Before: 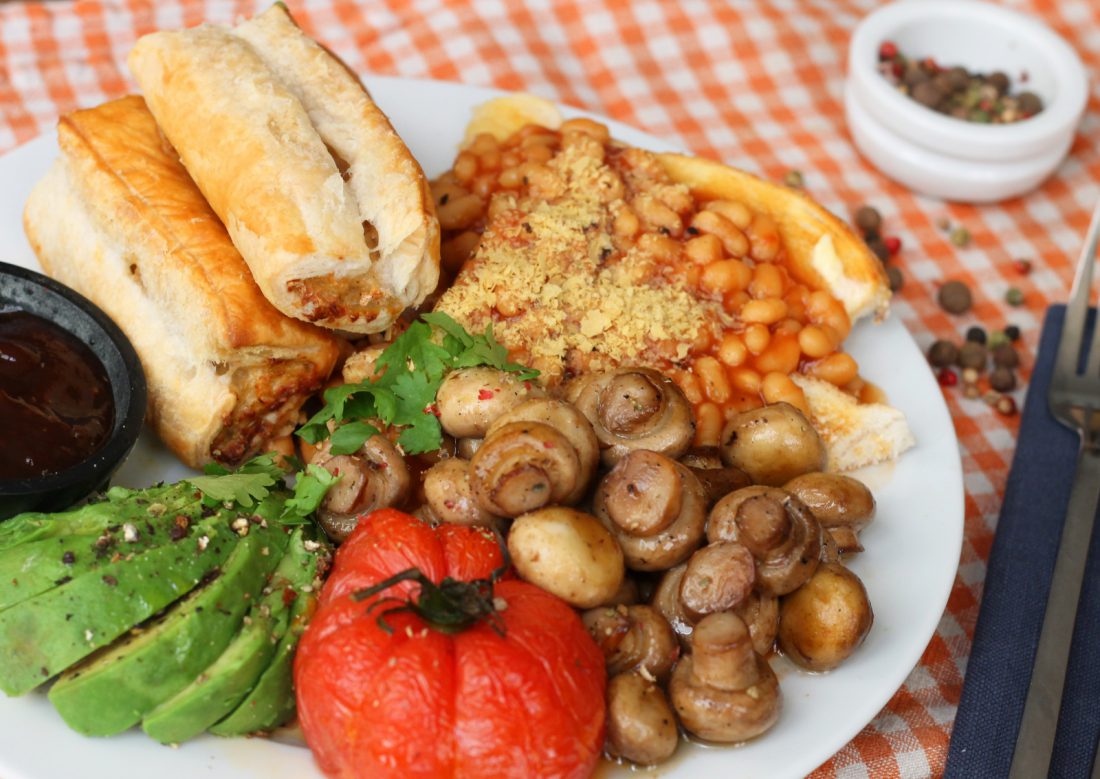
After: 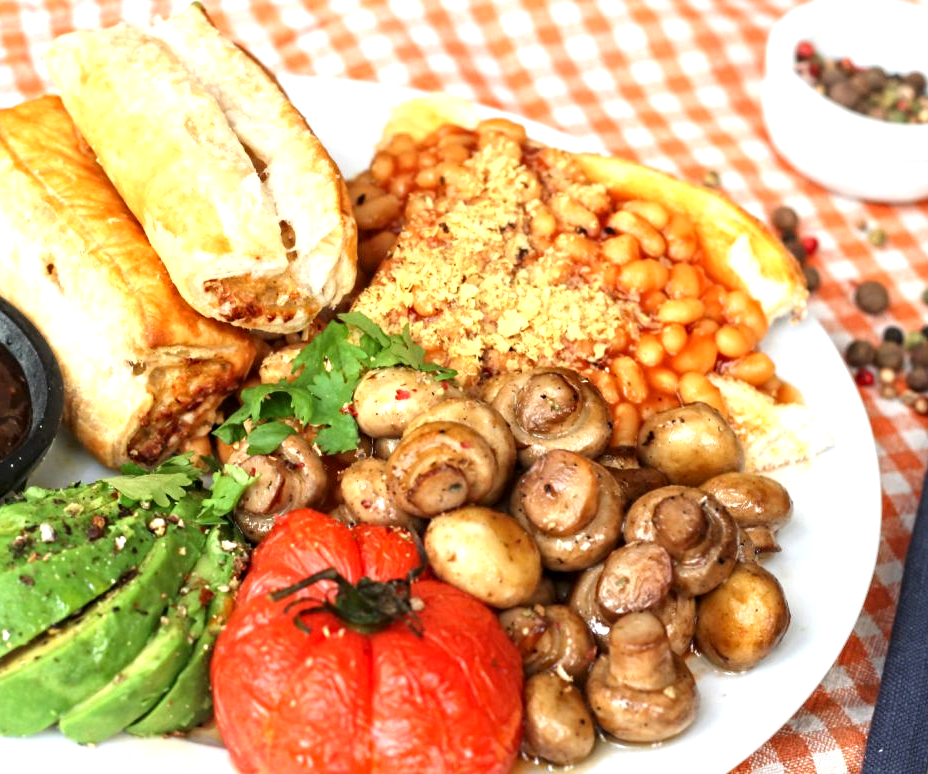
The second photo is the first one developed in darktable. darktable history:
exposure: black level correction 0, exposure 0.877 EV, compensate exposure bias true, compensate highlight preservation false
contrast equalizer: y [[0.5, 0.501, 0.525, 0.597, 0.58, 0.514], [0.5 ×6], [0.5 ×6], [0 ×6], [0 ×6]]
crop: left 7.598%, right 7.873%
